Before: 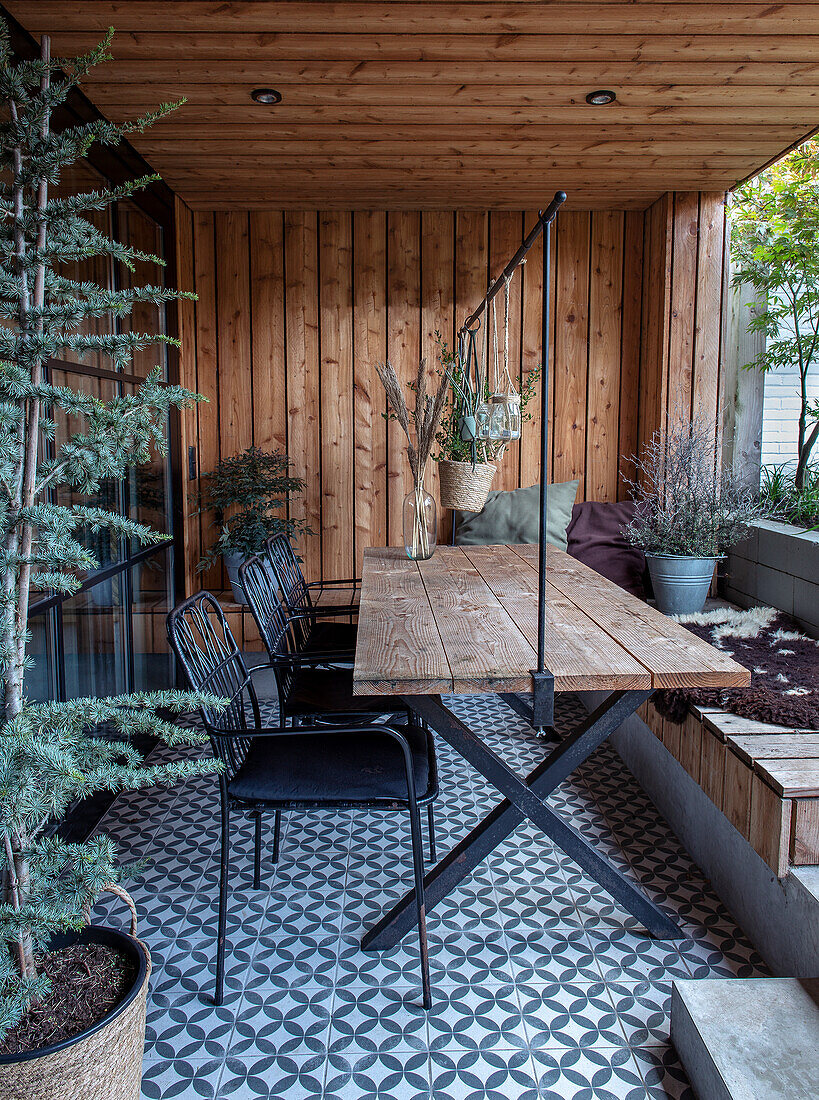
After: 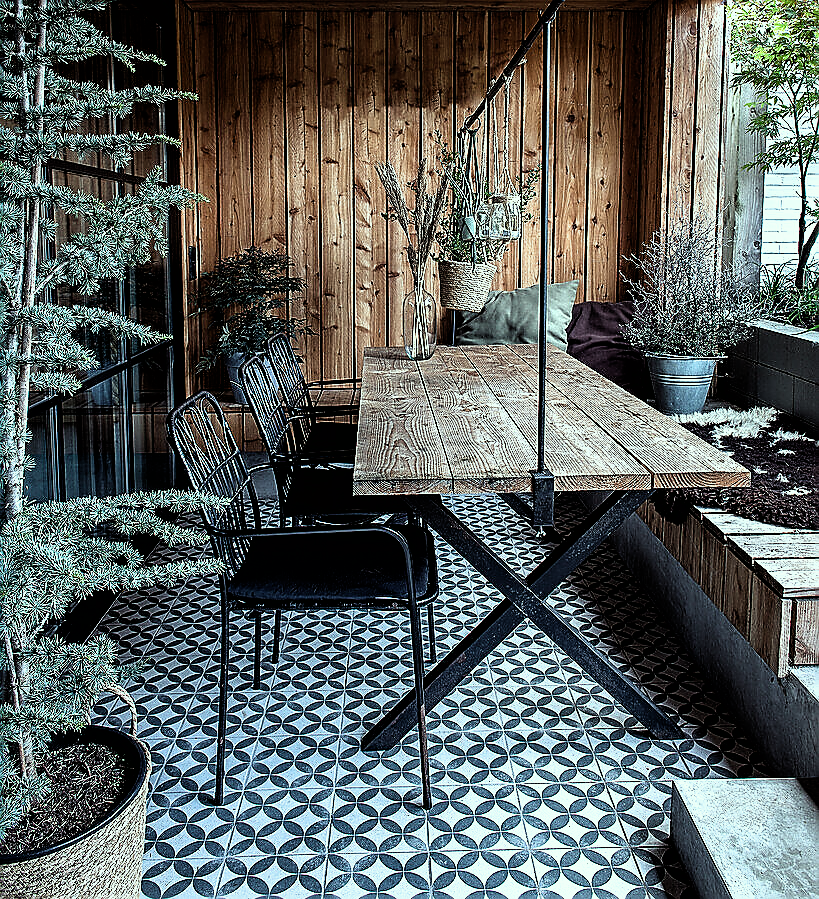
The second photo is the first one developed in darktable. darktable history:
filmic rgb: black relative exposure -8.23 EV, white relative exposure 2.21 EV, hardness 7.07, latitude 85.87%, contrast 1.679, highlights saturation mix -3.73%, shadows ↔ highlights balance -2.4%
color correction: highlights a* -8.13, highlights b* 3.22
crop and rotate: top 18.269%
sharpen: radius 1.388, amount 1.266, threshold 0.685
